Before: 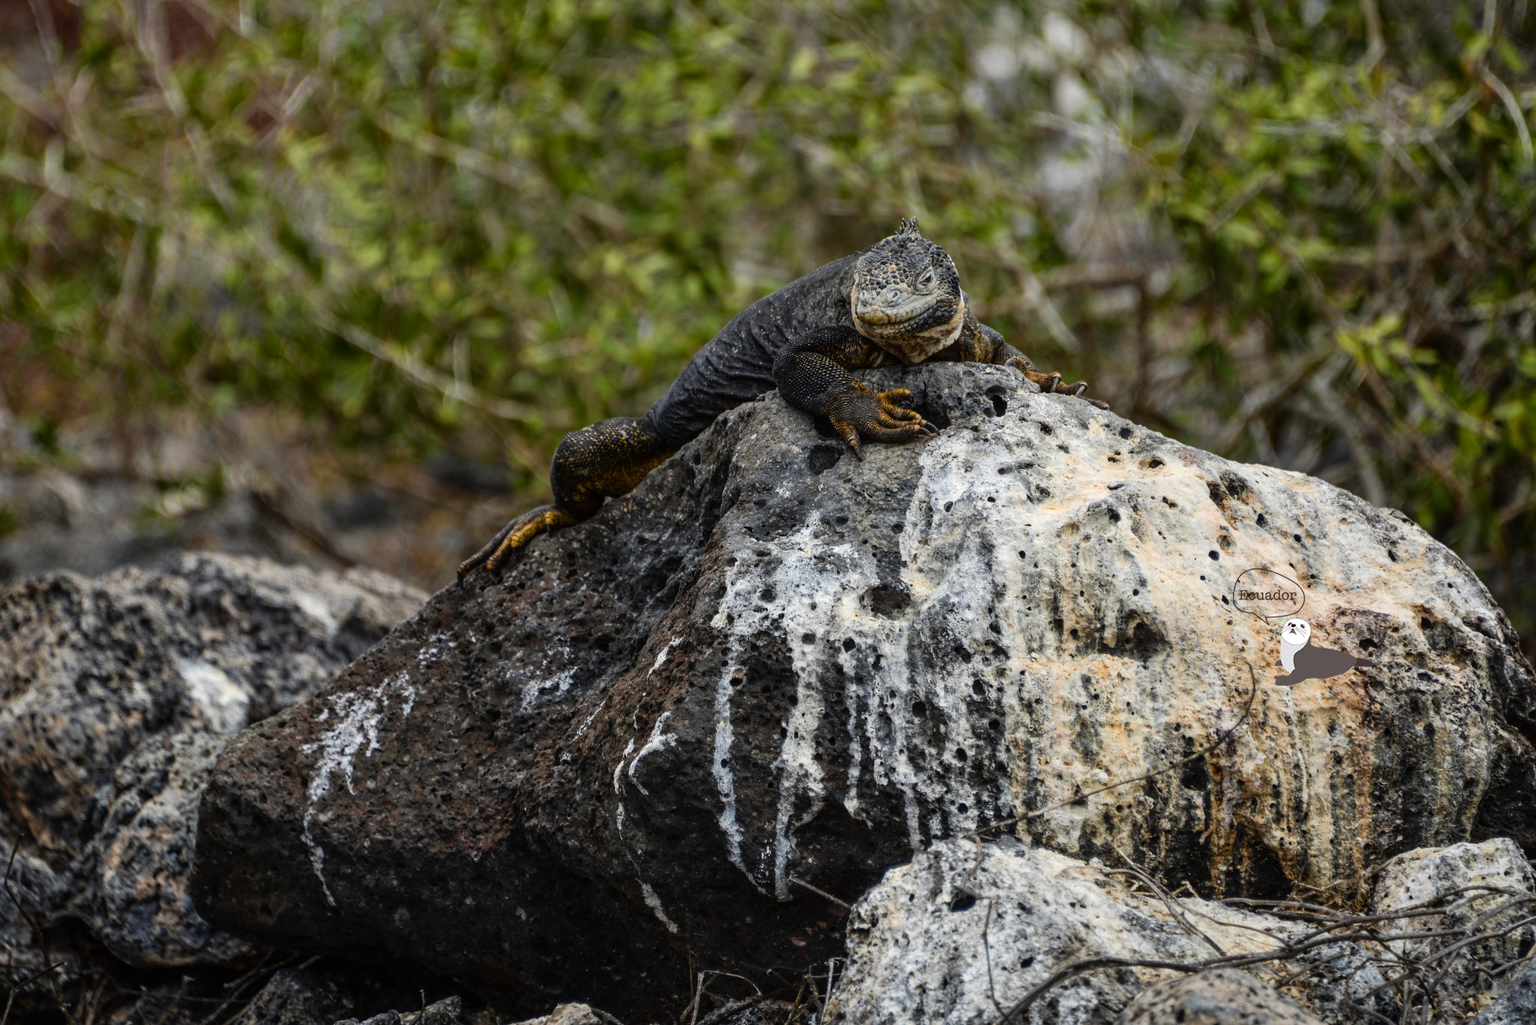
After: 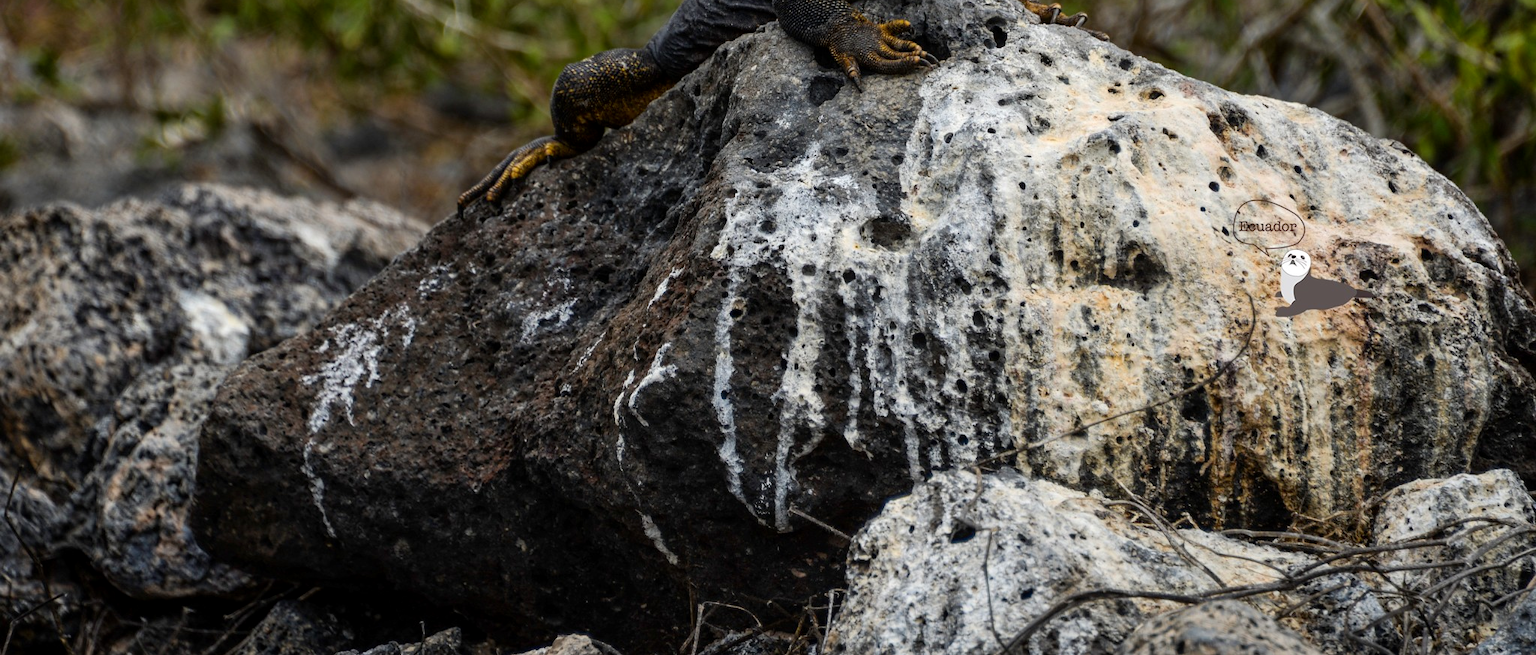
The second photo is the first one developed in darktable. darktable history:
crop and rotate: top 36.016%
exposure: black level correction 0.001, compensate exposure bias true, compensate highlight preservation false
